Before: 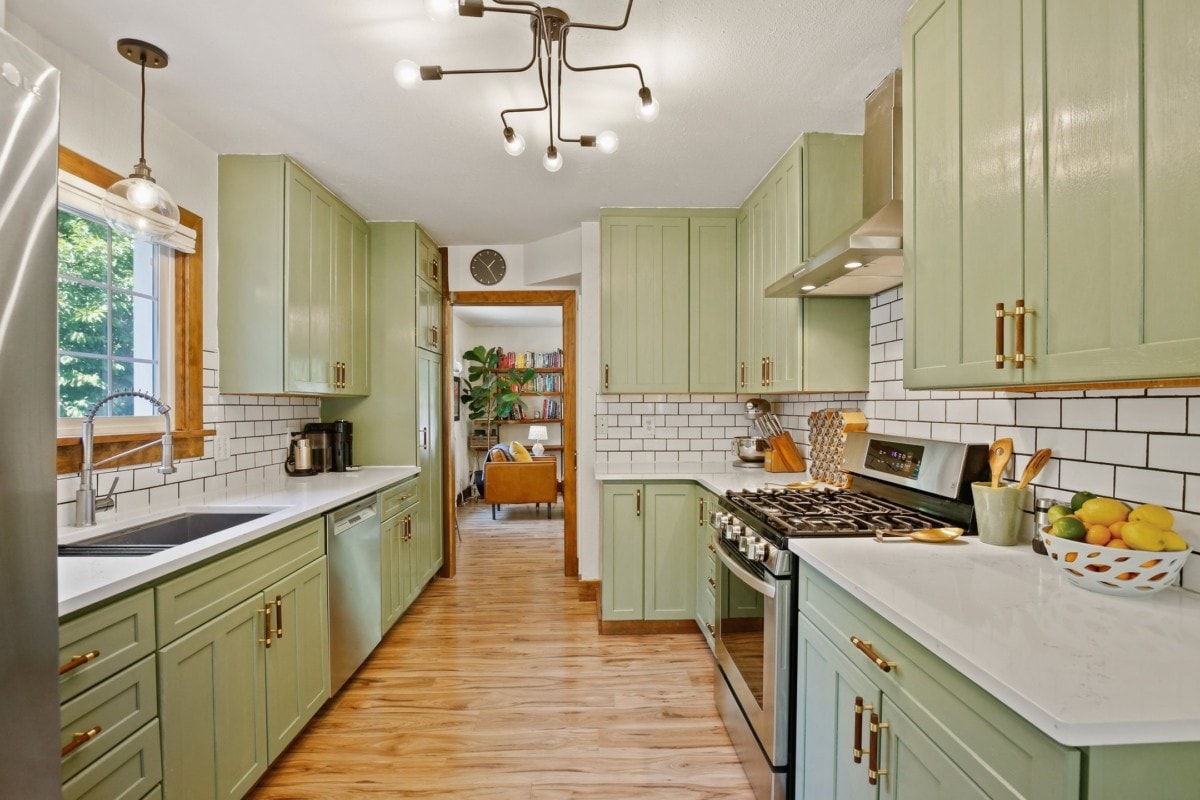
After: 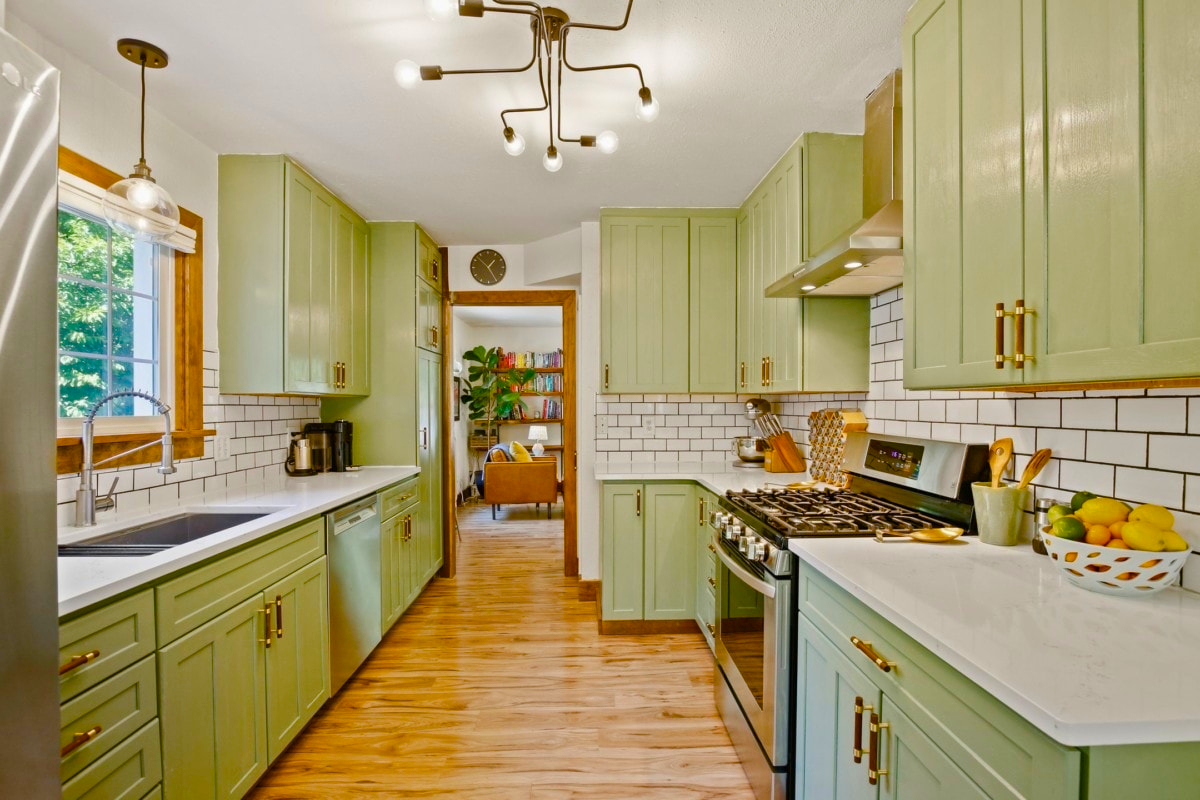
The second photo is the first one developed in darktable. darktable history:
white balance: emerald 1
color balance rgb: perceptual saturation grading › global saturation 20%, perceptual saturation grading › highlights -25%, perceptual saturation grading › shadows 50.52%, global vibrance 40.24%
